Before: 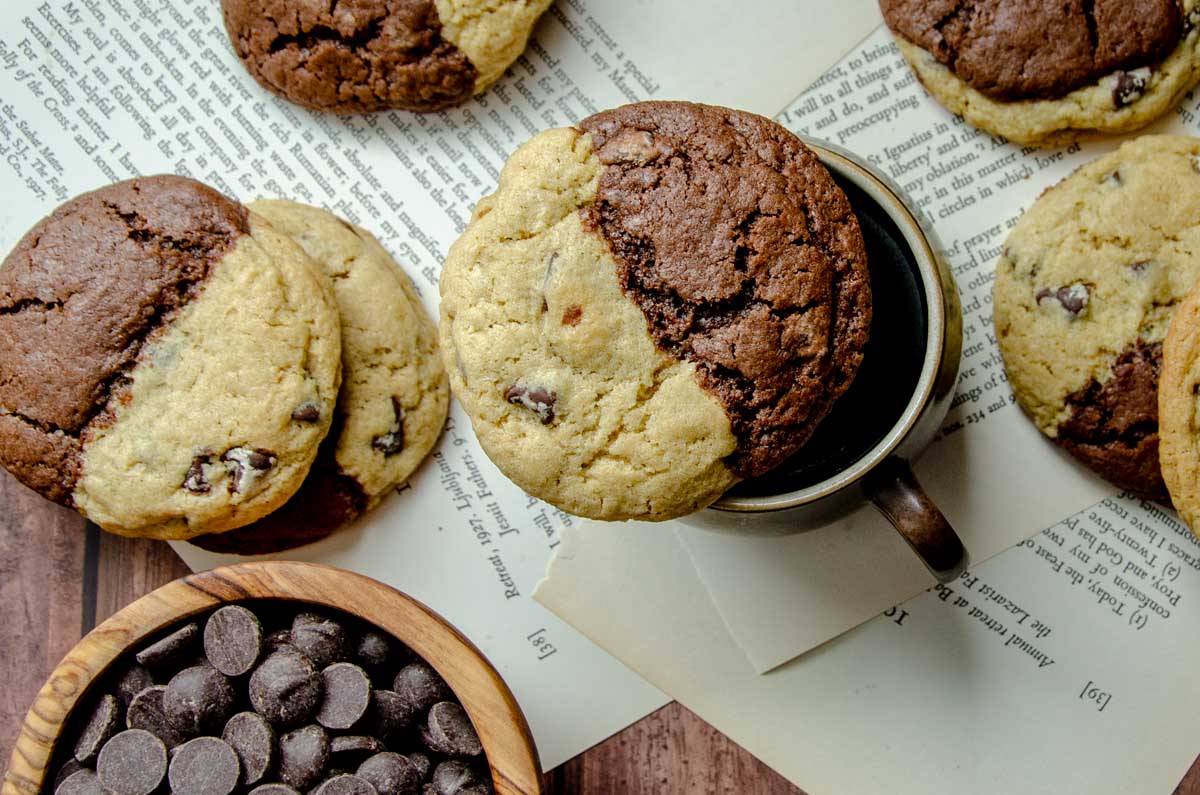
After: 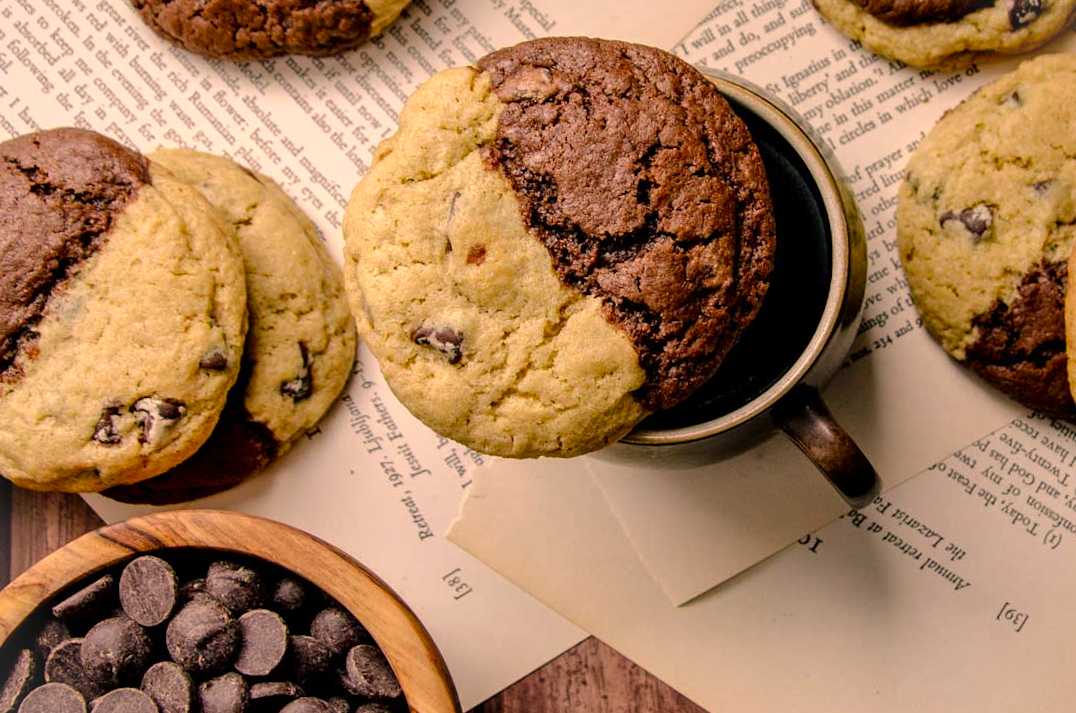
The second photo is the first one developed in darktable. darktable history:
color correction: highlights a* 21.16, highlights b* 19.61
crop and rotate: angle 1.96°, left 5.673%, top 5.673%
vignetting: fall-off start 100%, brightness 0.05, saturation 0
